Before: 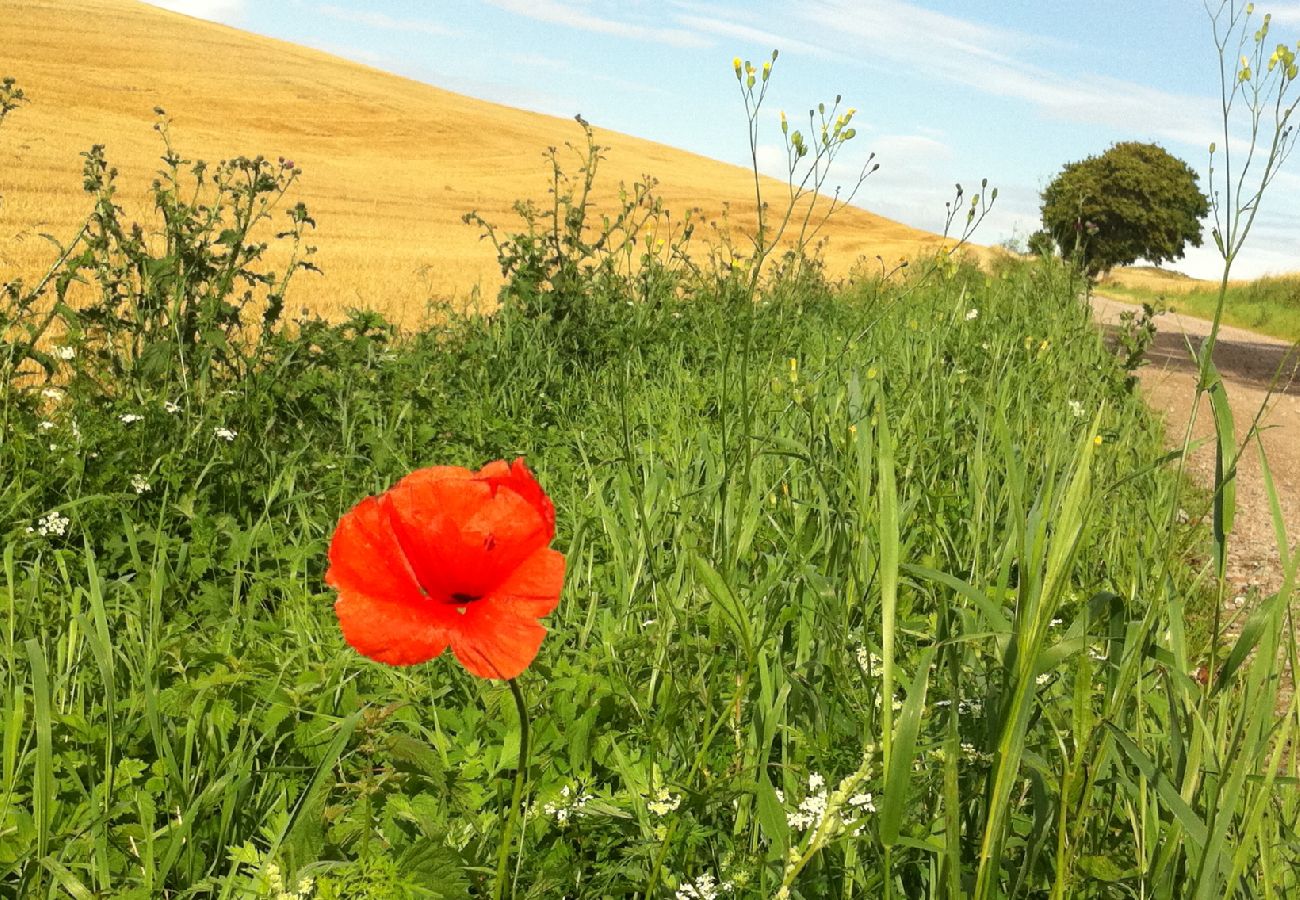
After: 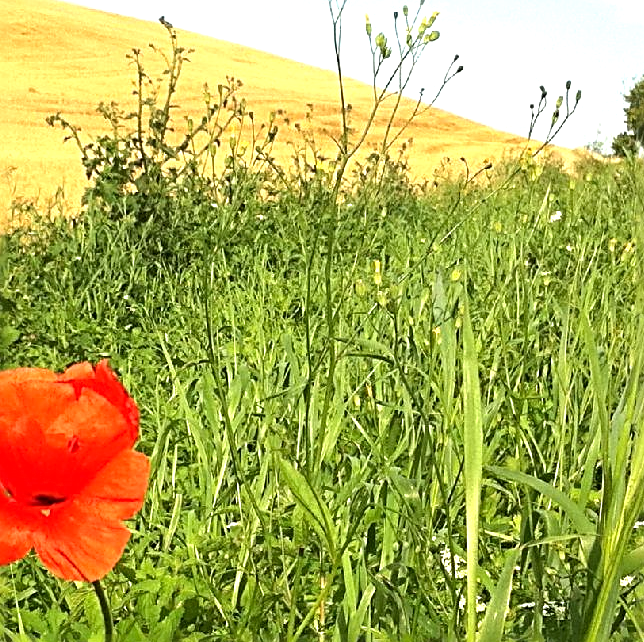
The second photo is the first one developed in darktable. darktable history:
crop: left 32.075%, top 10.976%, right 18.355%, bottom 17.596%
sharpen: radius 3.025, amount 0.757
exposure: exposure 0.556 EV, compensate highlight preservation false
